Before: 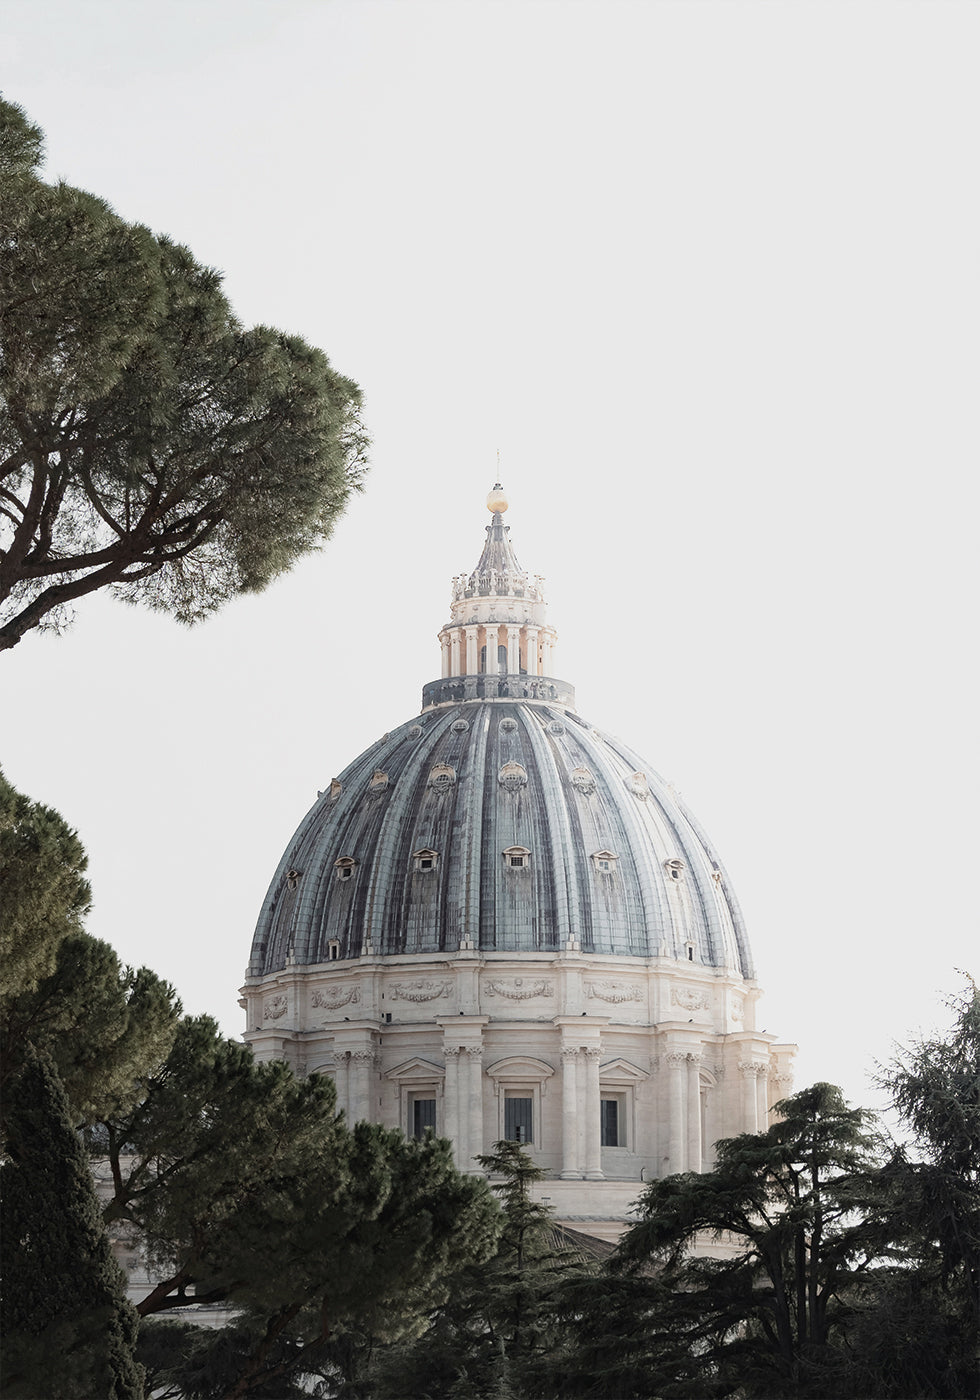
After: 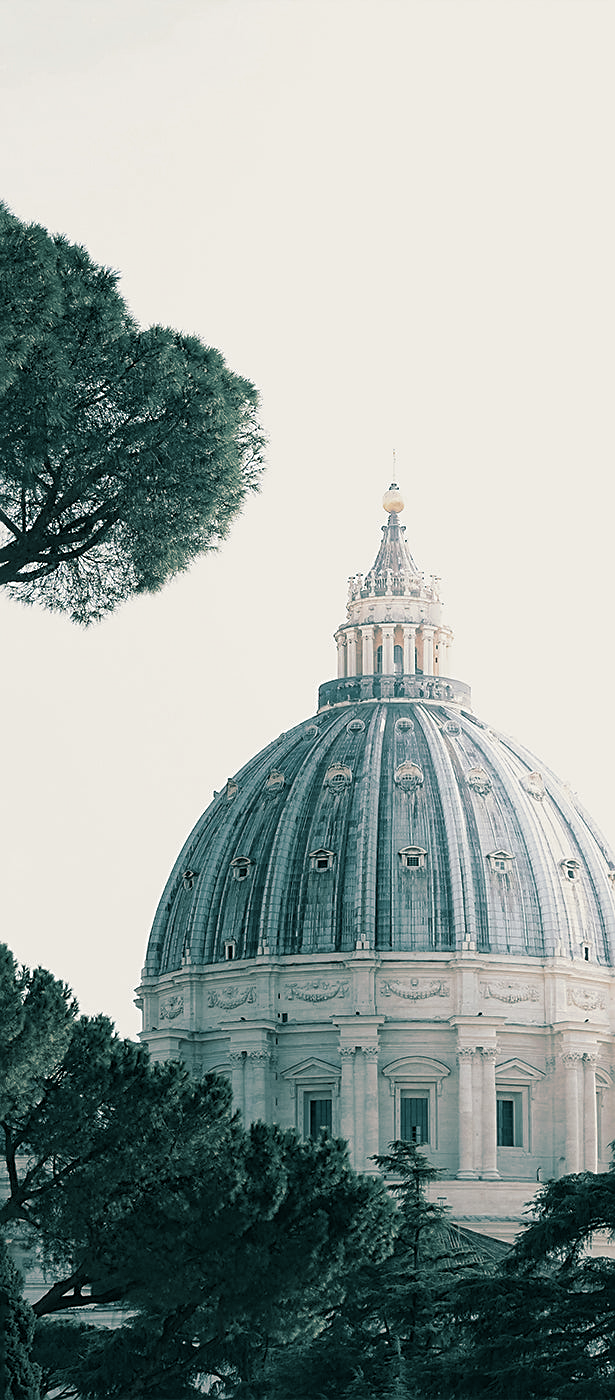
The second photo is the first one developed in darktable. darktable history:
crop: left 10.644%, right 26.528%
sharpen: on, module defaults
split-toning: shadows › hue 186.43°, highlights › hue 49.29°, compress 30.29%
